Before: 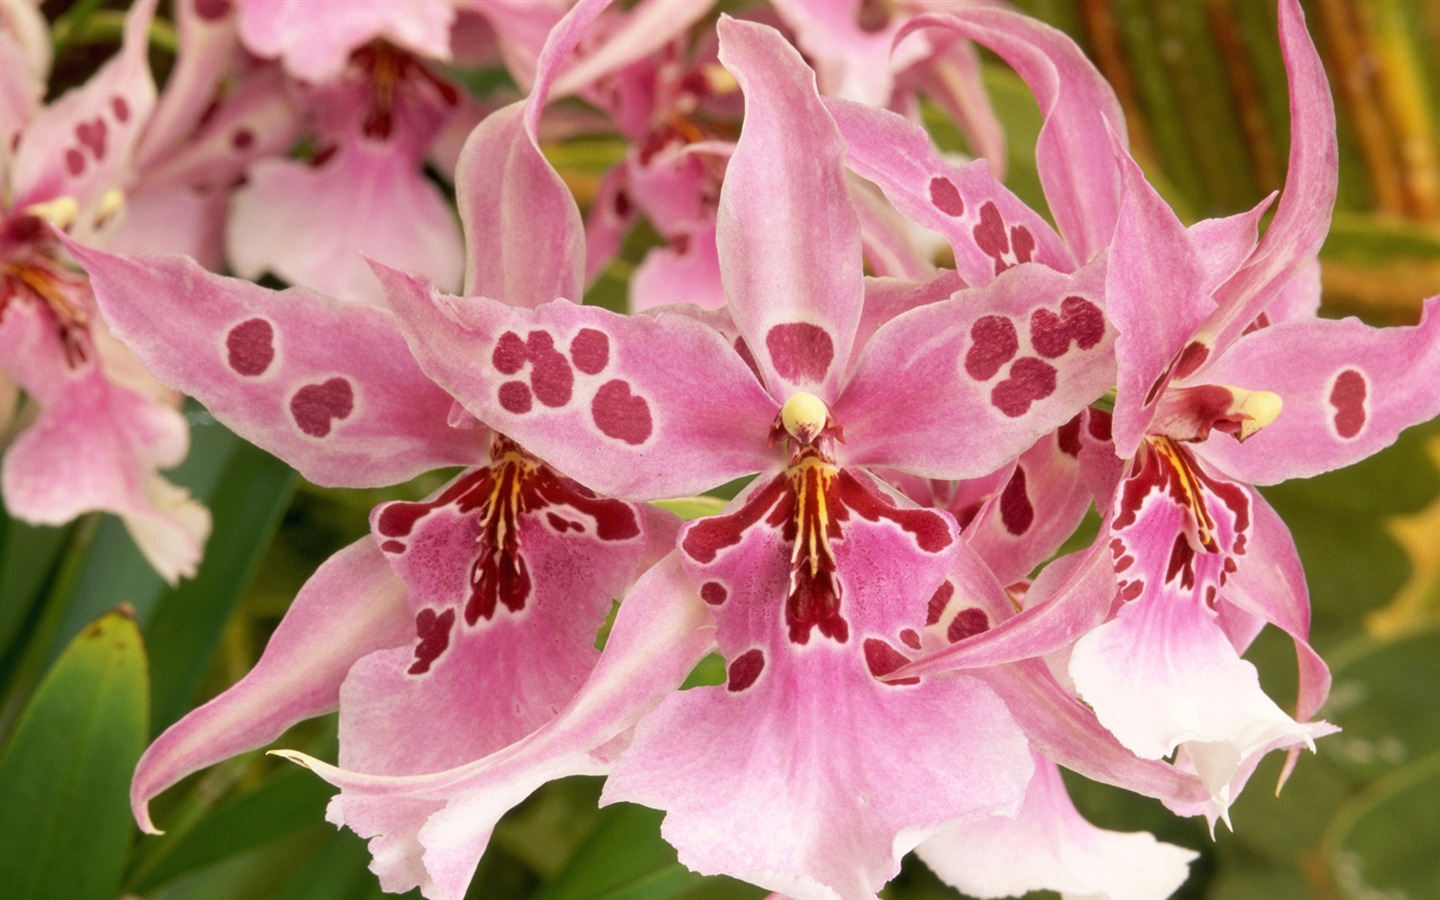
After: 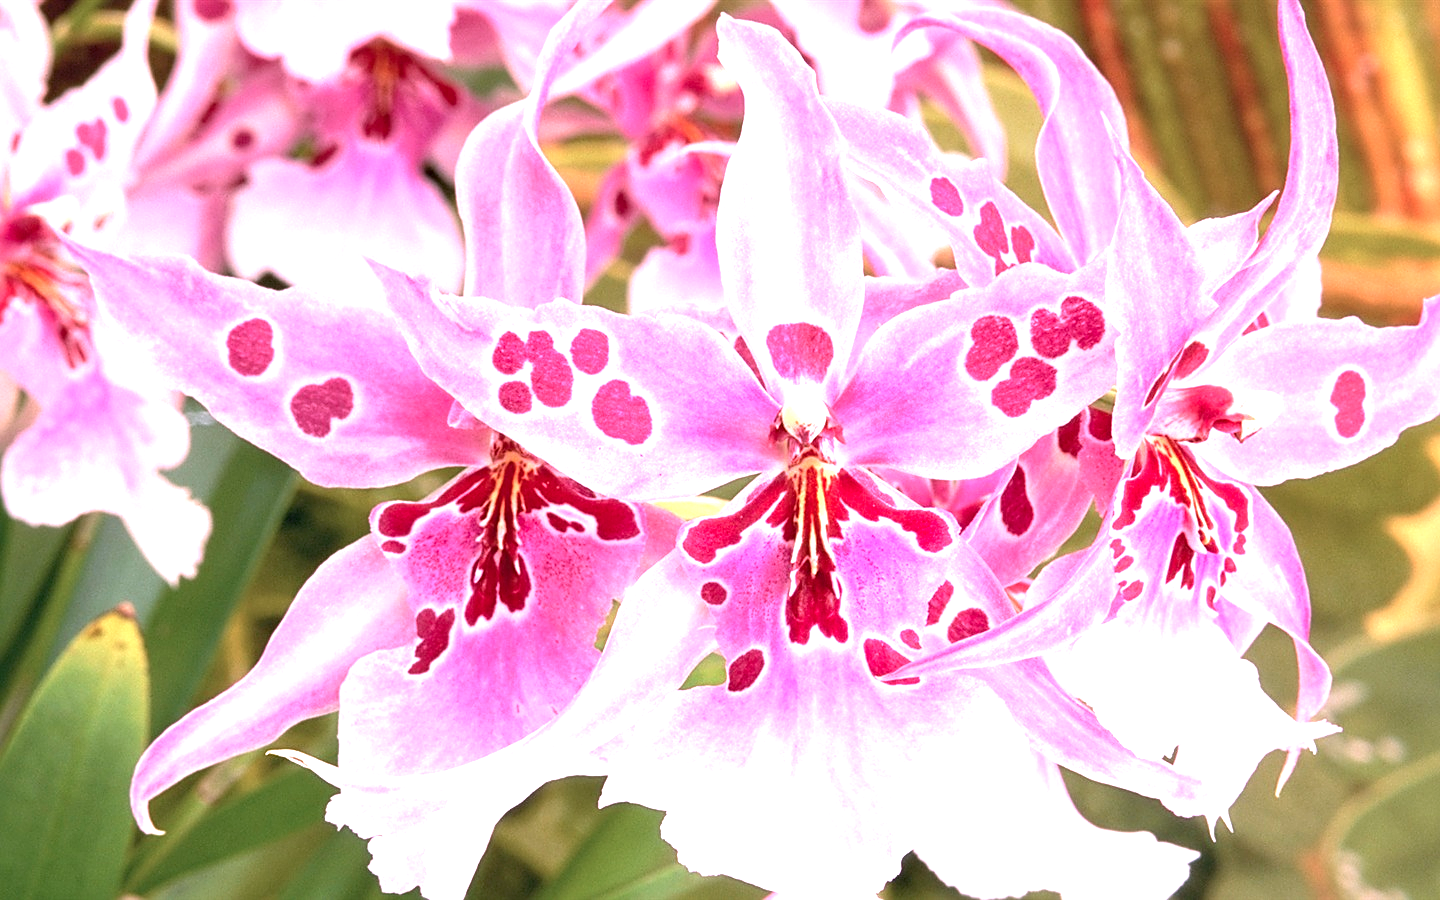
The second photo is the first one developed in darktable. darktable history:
sharpen: amount 0.5
color correction: highlights a* 15.02, highlights b* -24.28
exposure: black level correction 0, exposure 1.443 EV, compensate highlight preservation false
